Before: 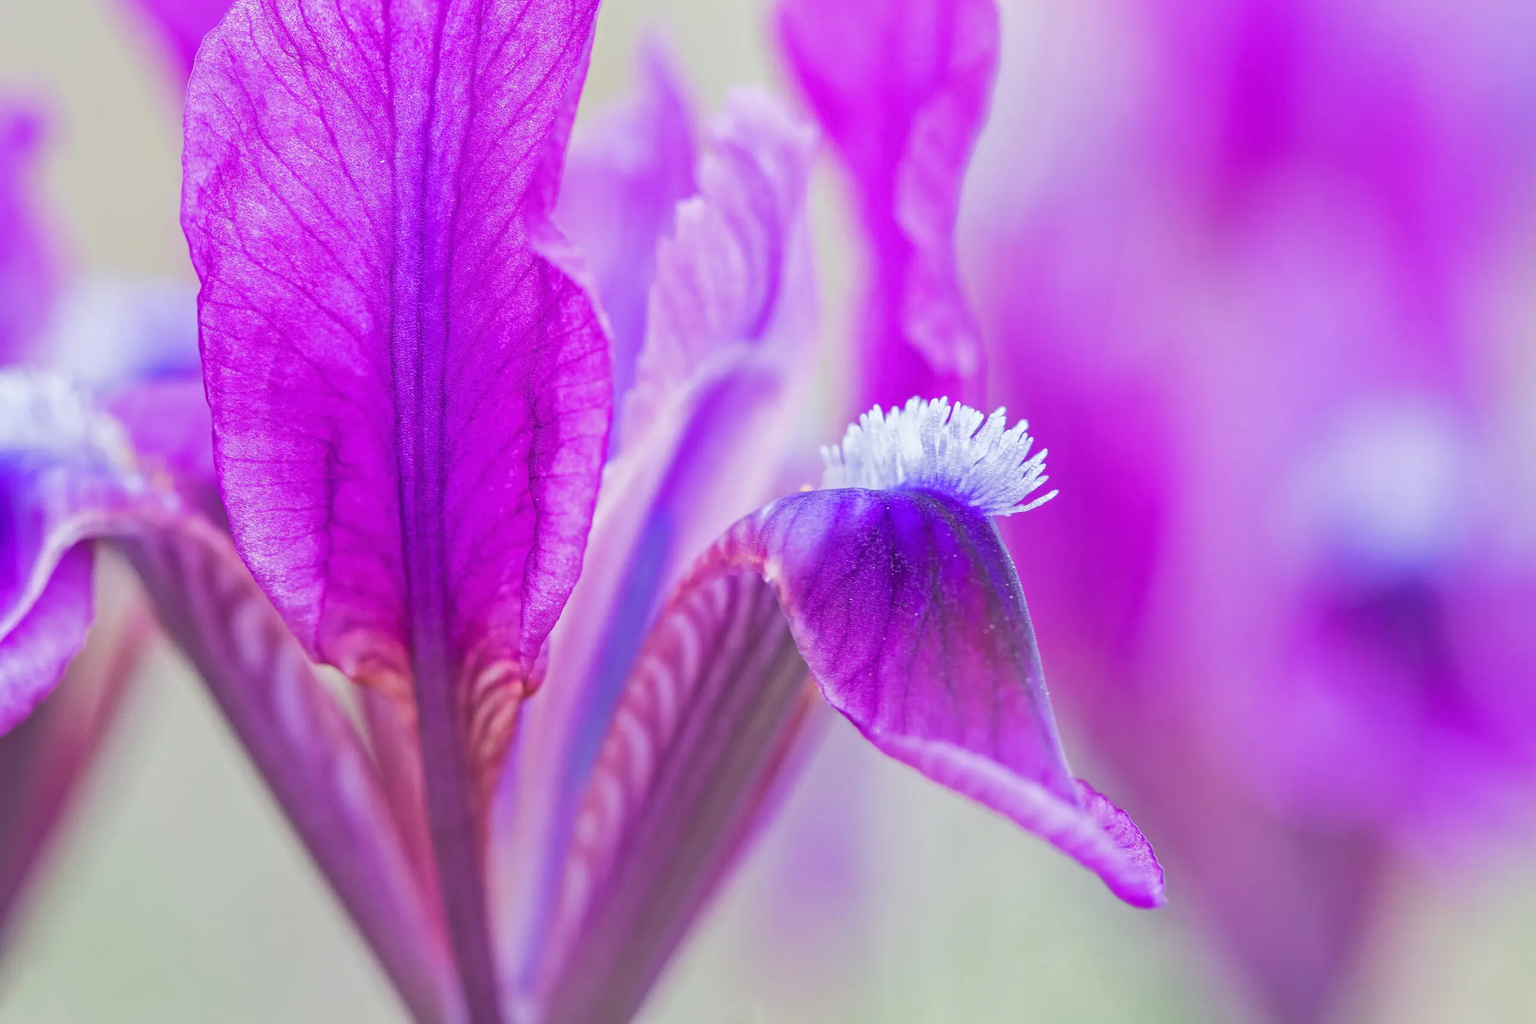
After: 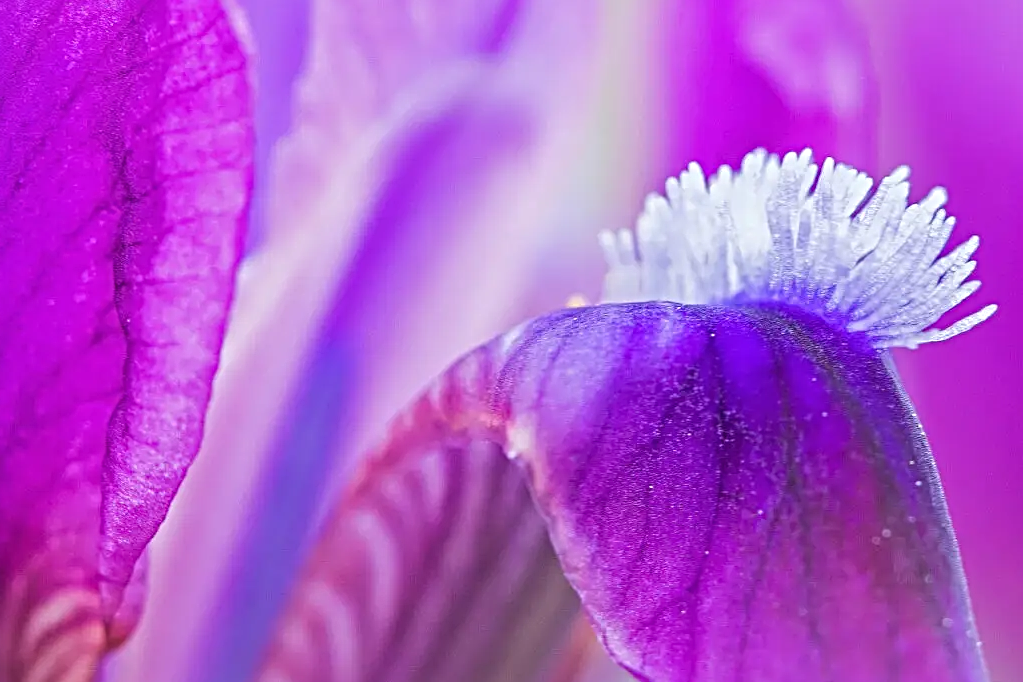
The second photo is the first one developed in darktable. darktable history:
sharpen: radius 4
crop: left 30%, top 30%, right 30%, bottom 30%
